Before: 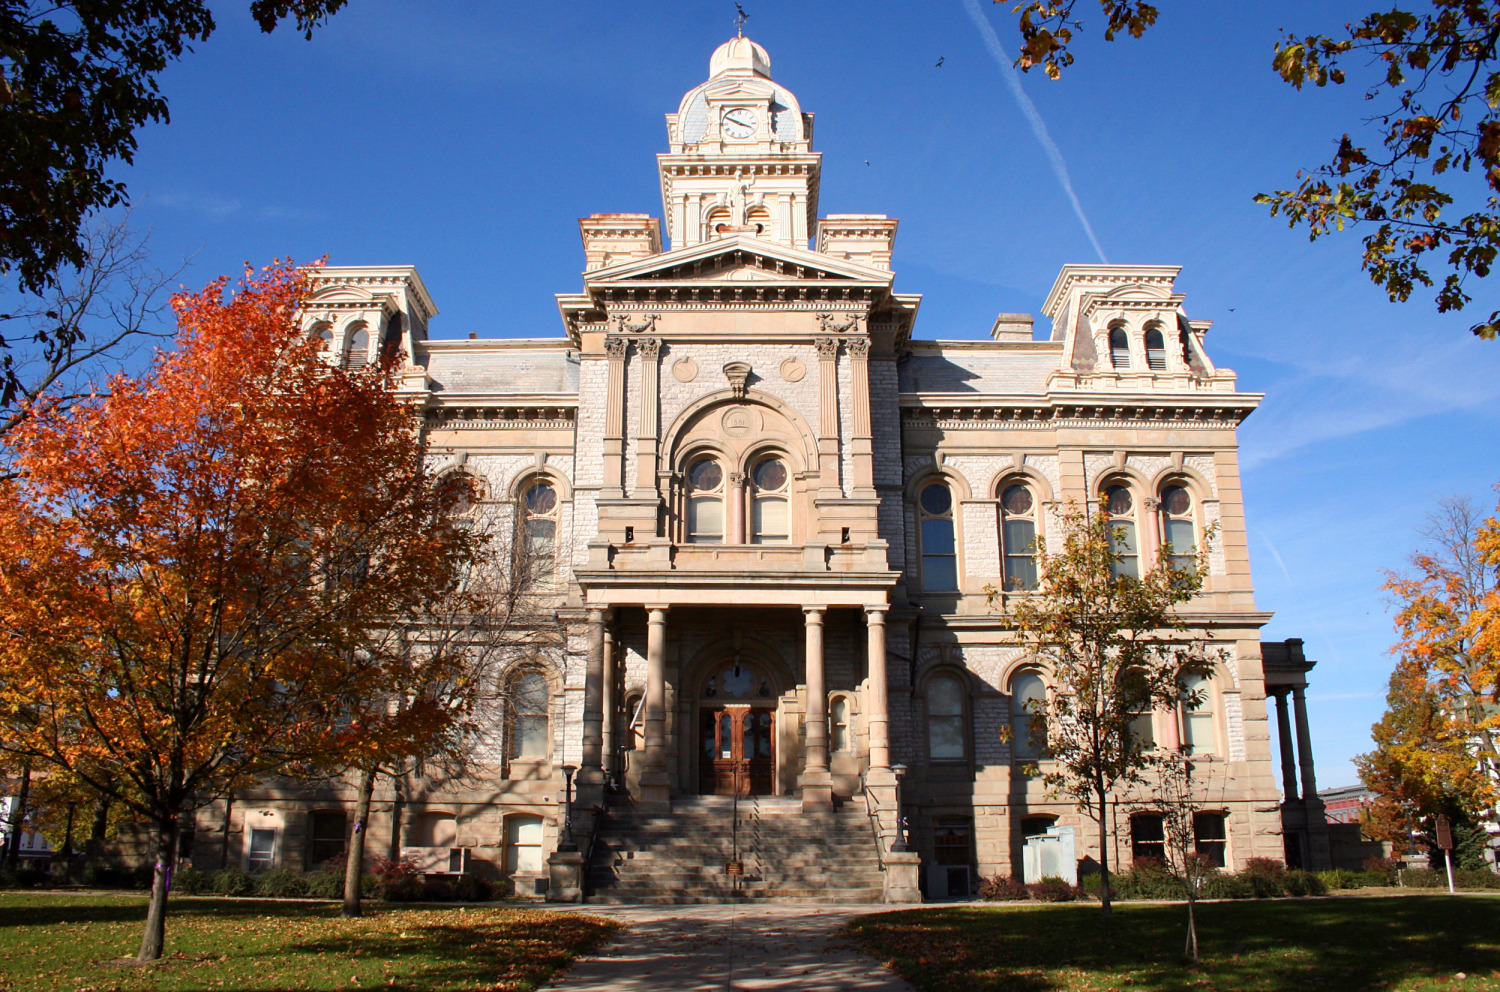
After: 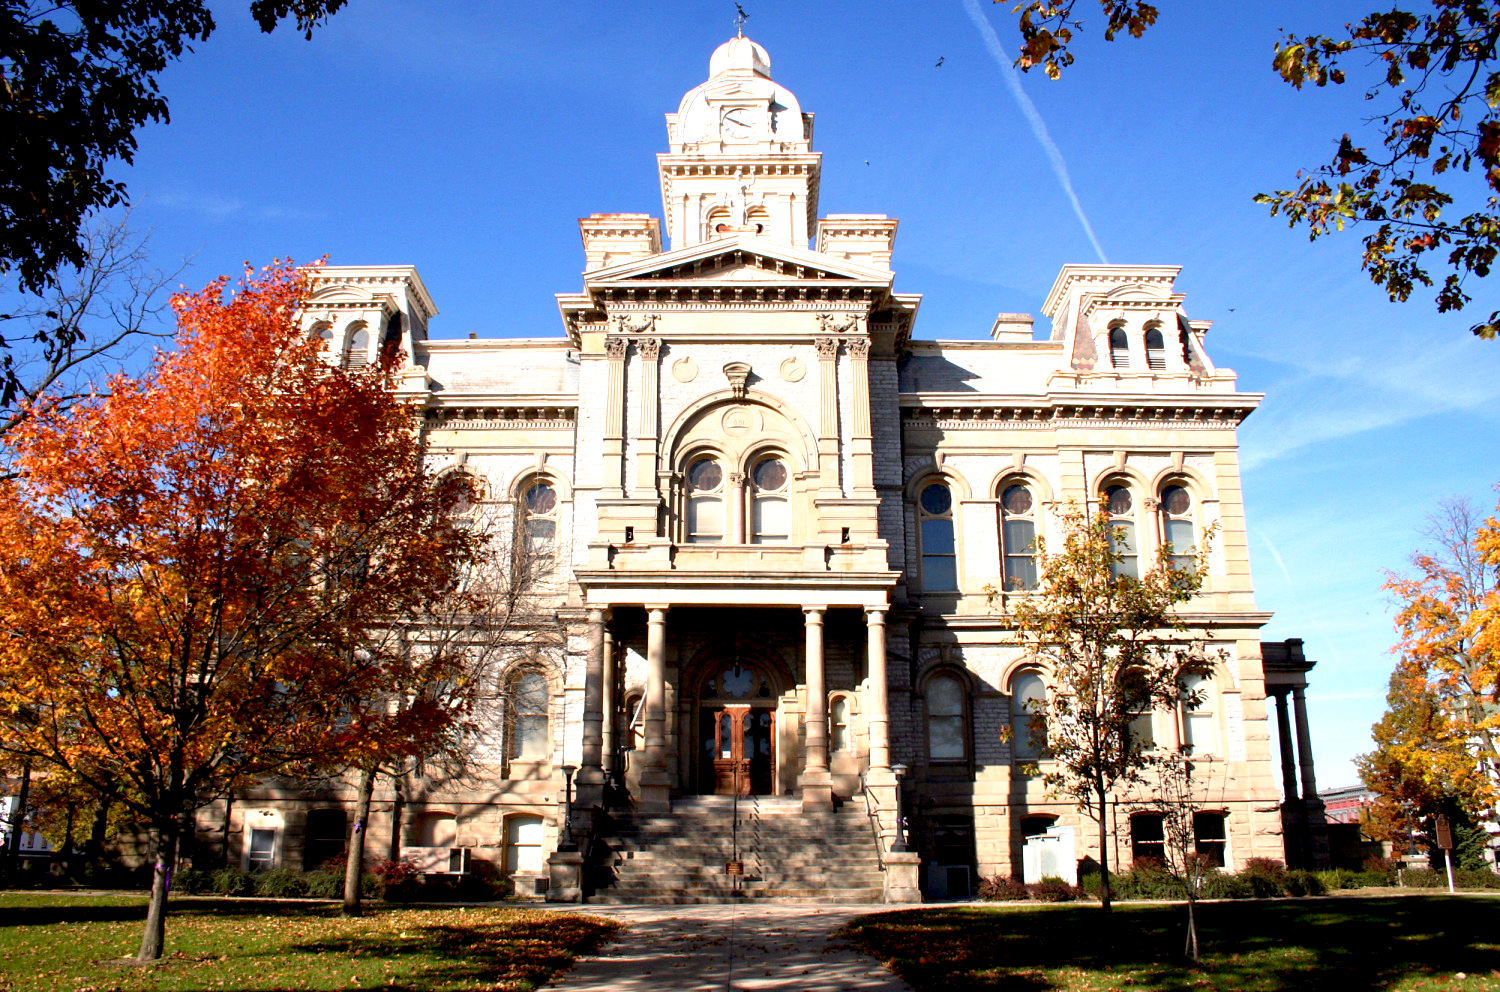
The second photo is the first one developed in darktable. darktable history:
contrast brightness saturation: contrast 0.01, saturation -0.05
tone equalizer: on, module defaults
exposure: black level correction -0.002, exposure 0.54 EV, compensate highlight preservation false
base curve: curves: ch0 [(0.017, 0) (0.425, 0.441) (0.844, 0.933) (1, 1)], preserve colors none
